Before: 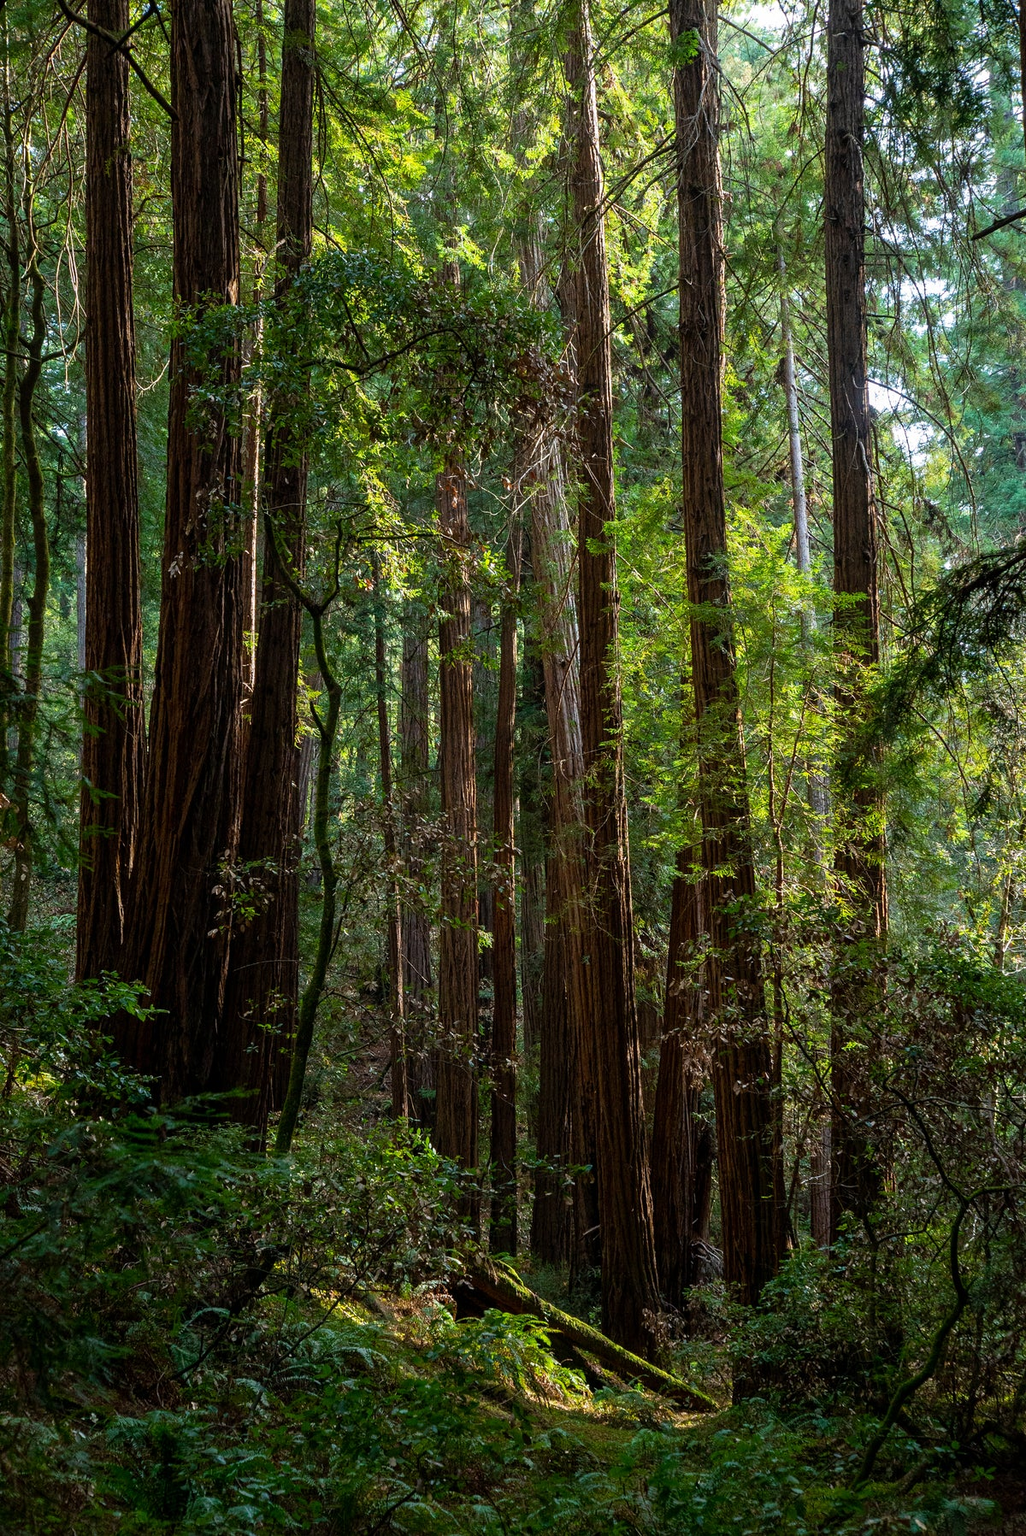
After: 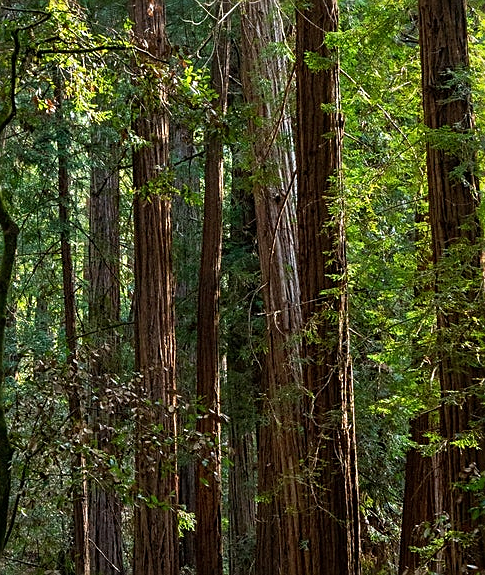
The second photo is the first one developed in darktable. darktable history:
sharpen: on, module defaults
crop: left 31.751%, top 32.172%, right 27.8%, bottom 35.83%
